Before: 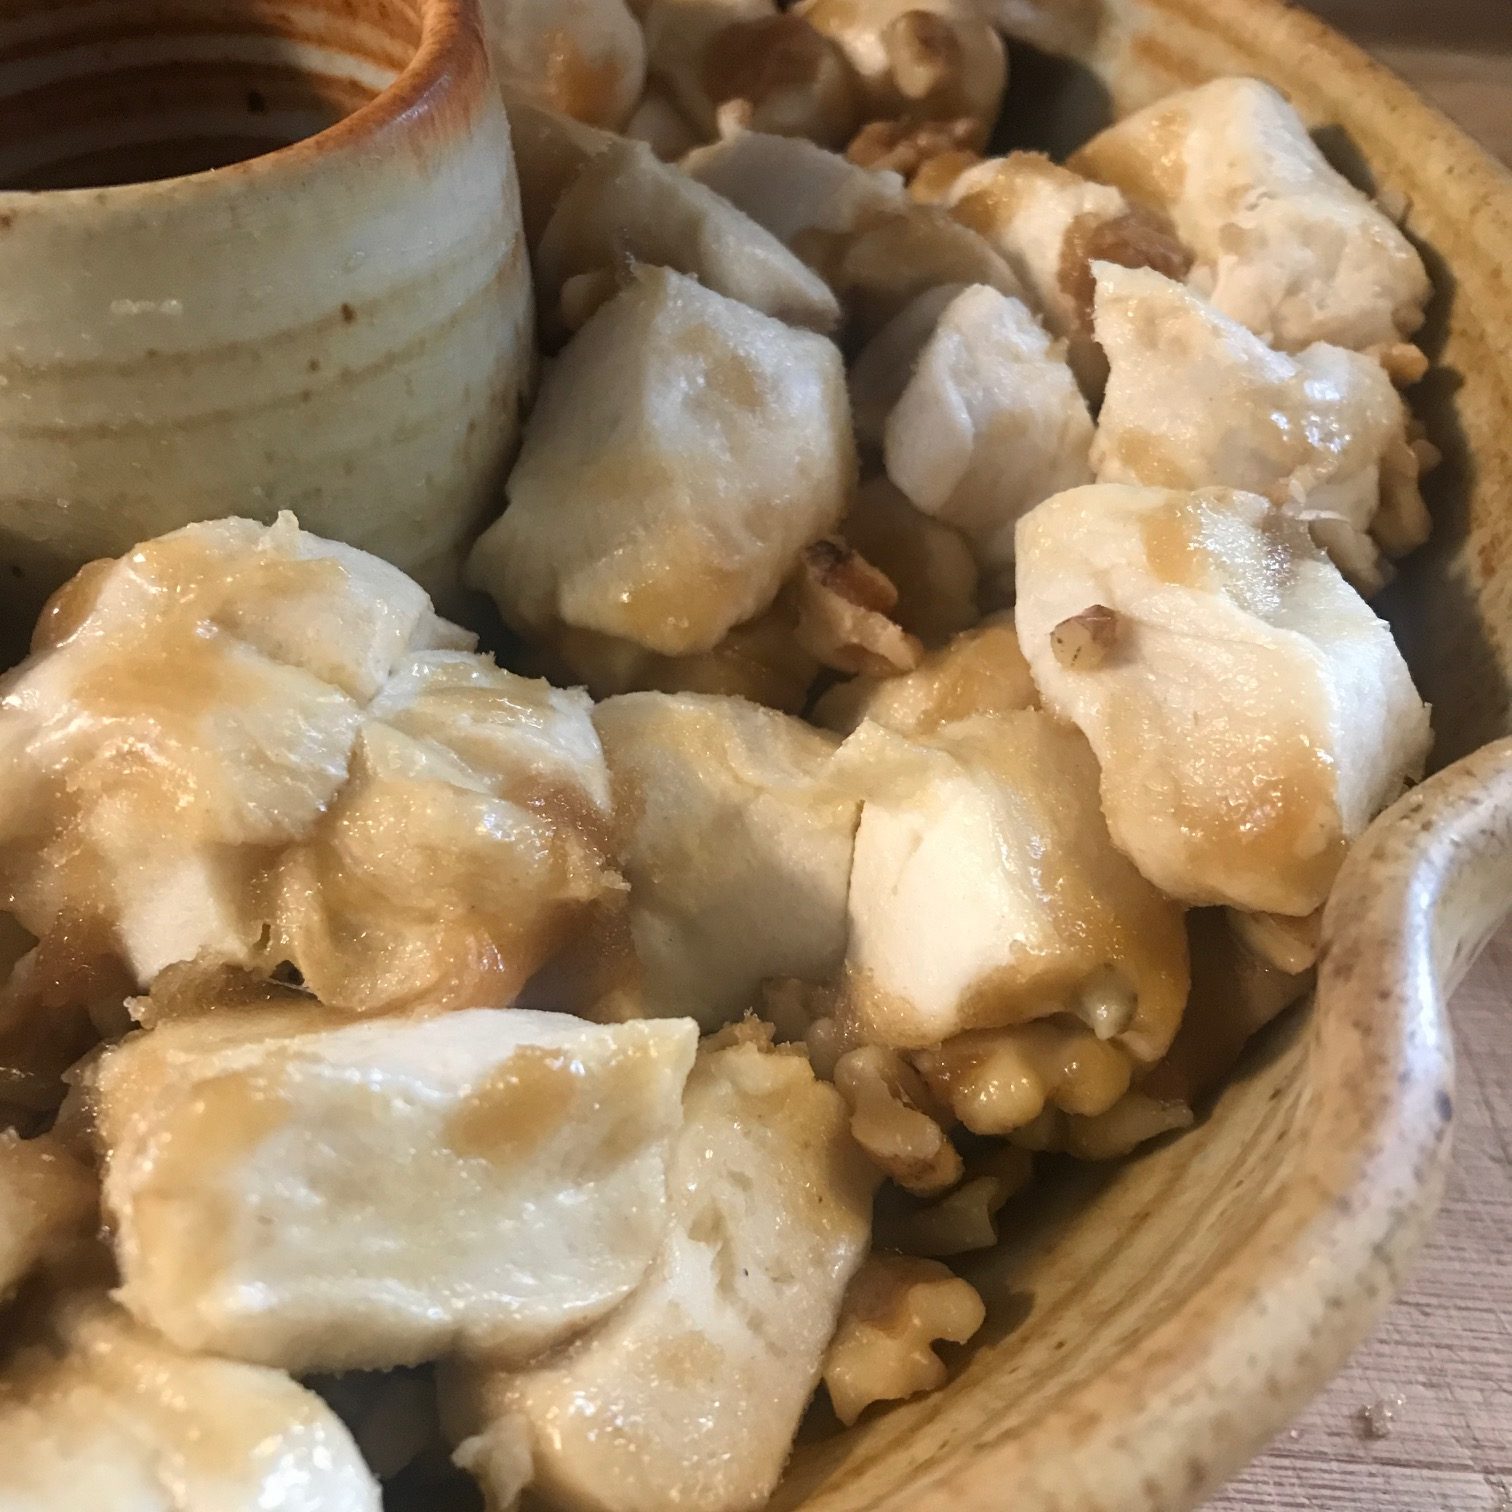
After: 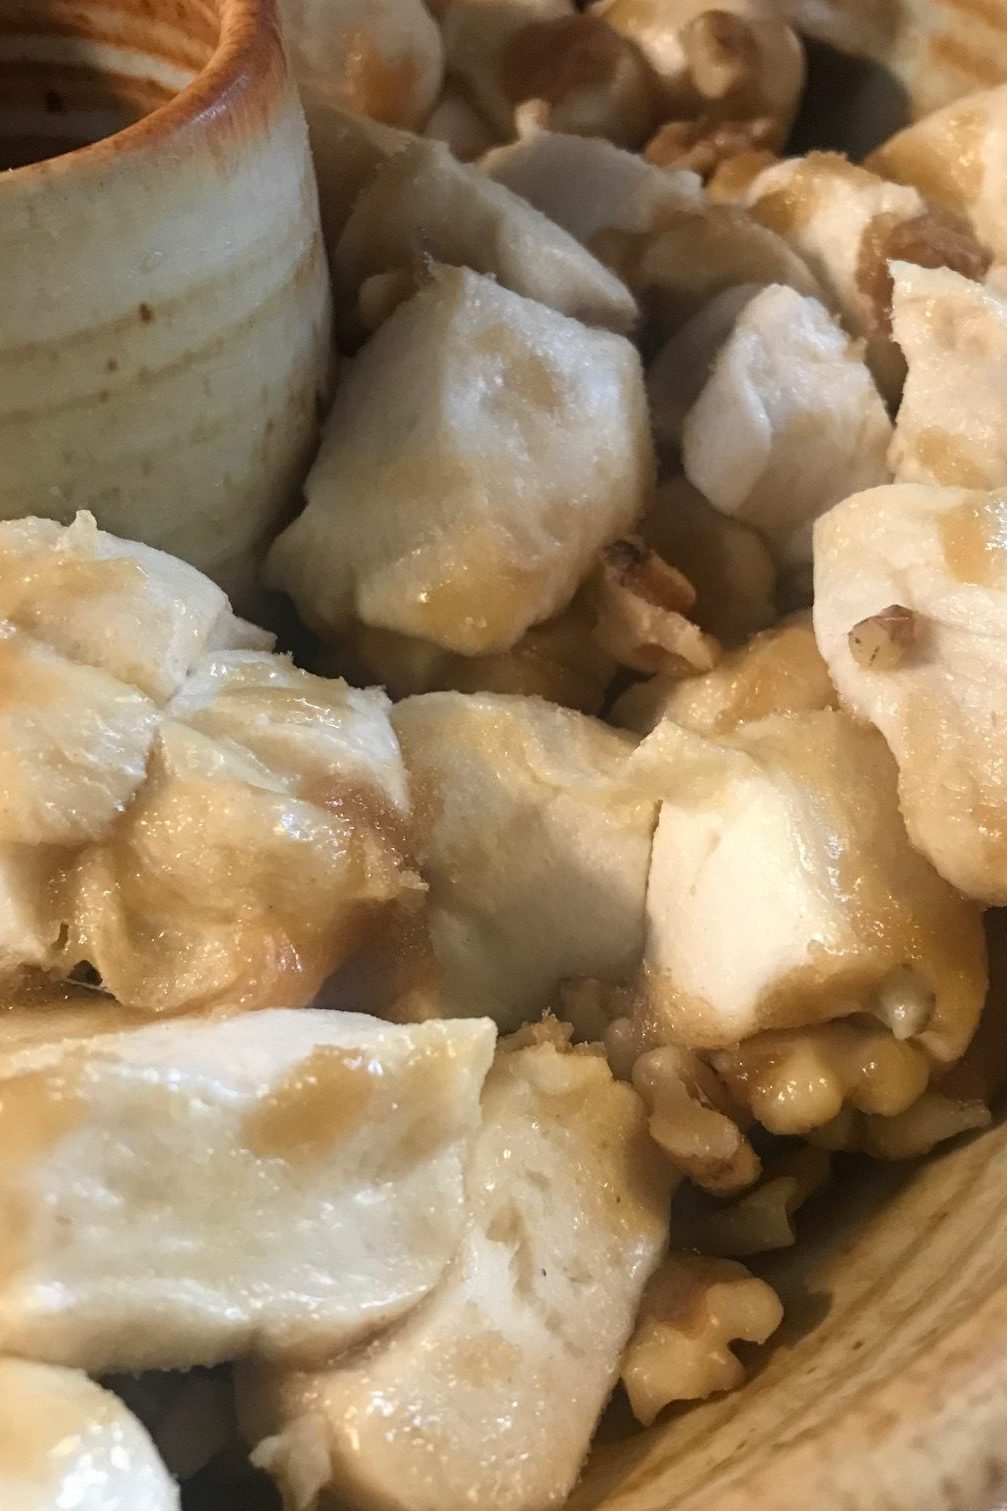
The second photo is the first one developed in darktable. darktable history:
crop and rotate: left 13.409%, right 19.924%
grain: coarseness 0.81 ISO, strength 1.34%, mid-tones bias 0%
